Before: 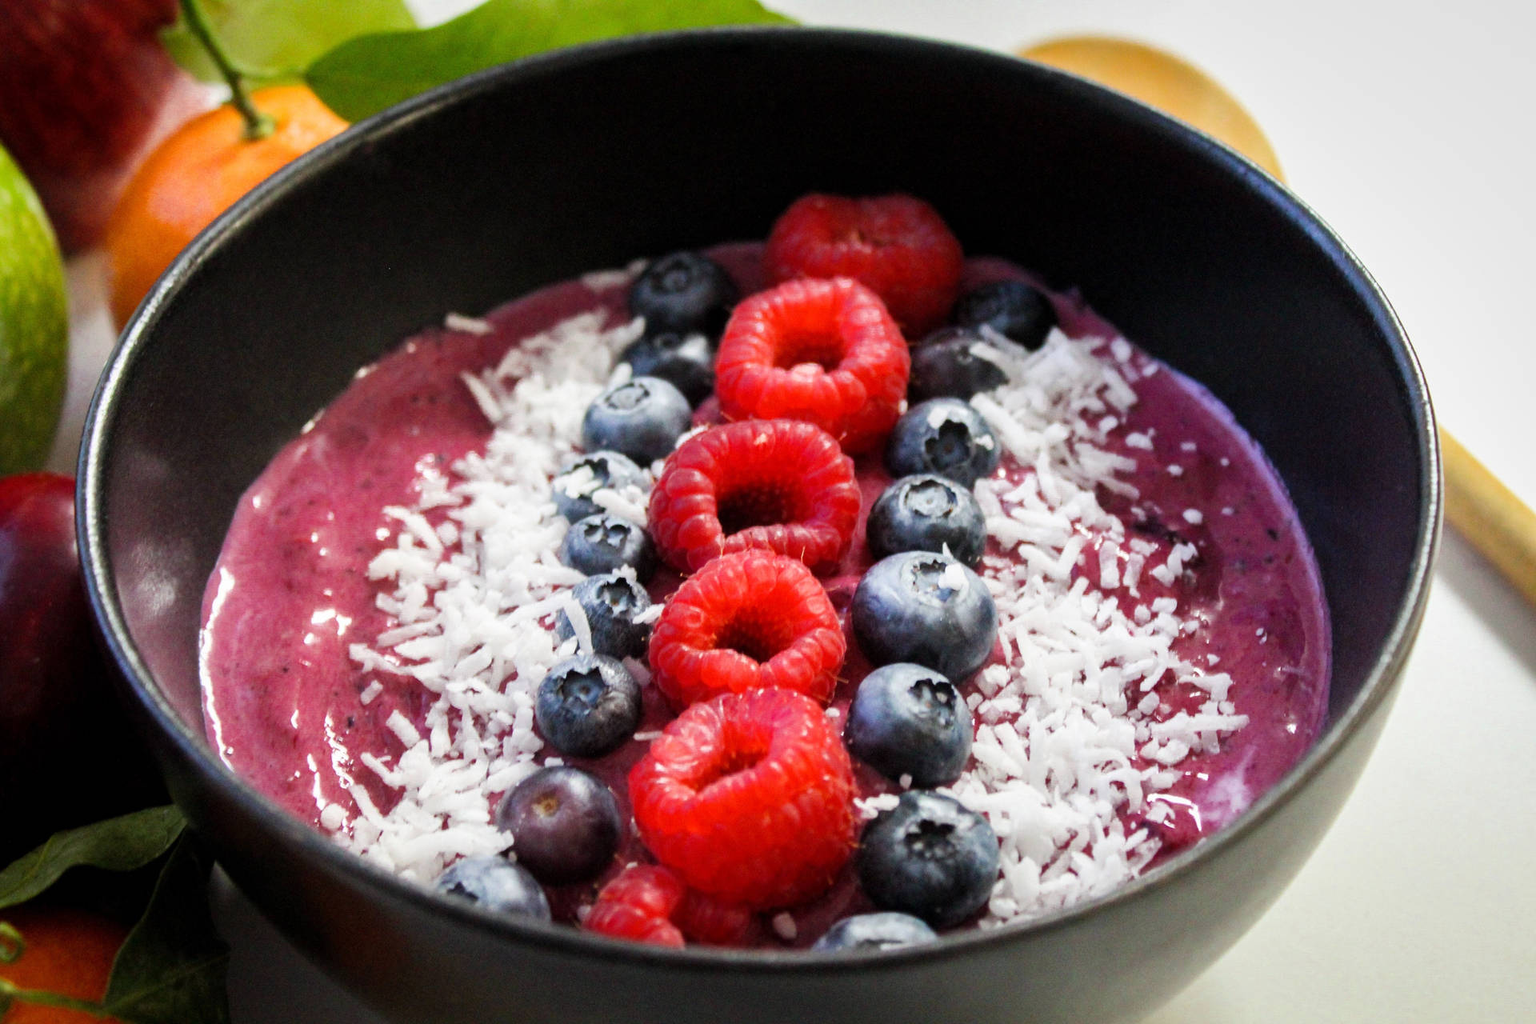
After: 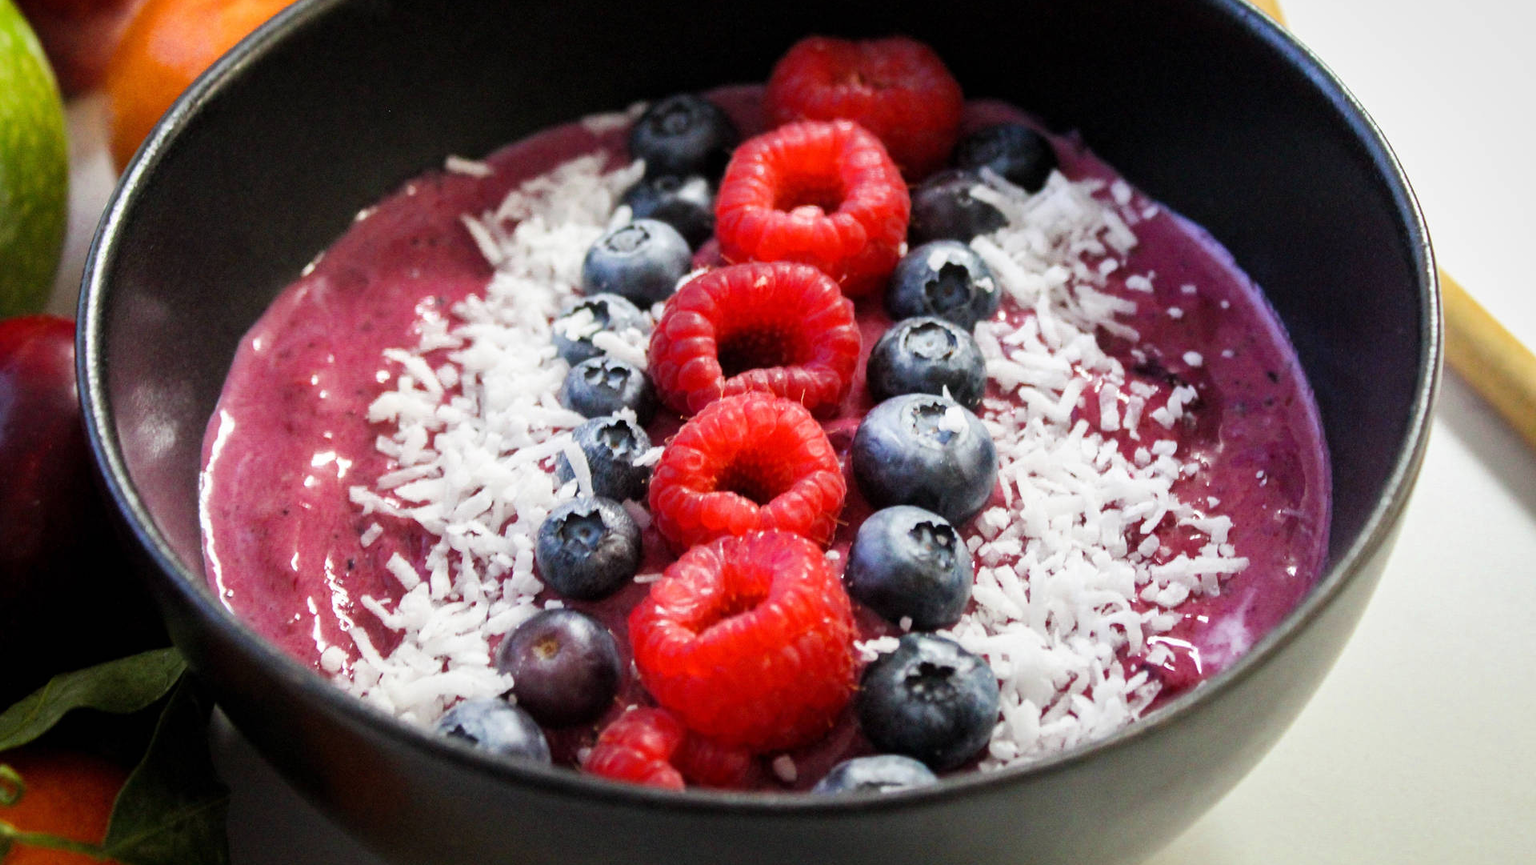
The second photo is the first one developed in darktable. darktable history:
crop and rotate: top 15.4%
